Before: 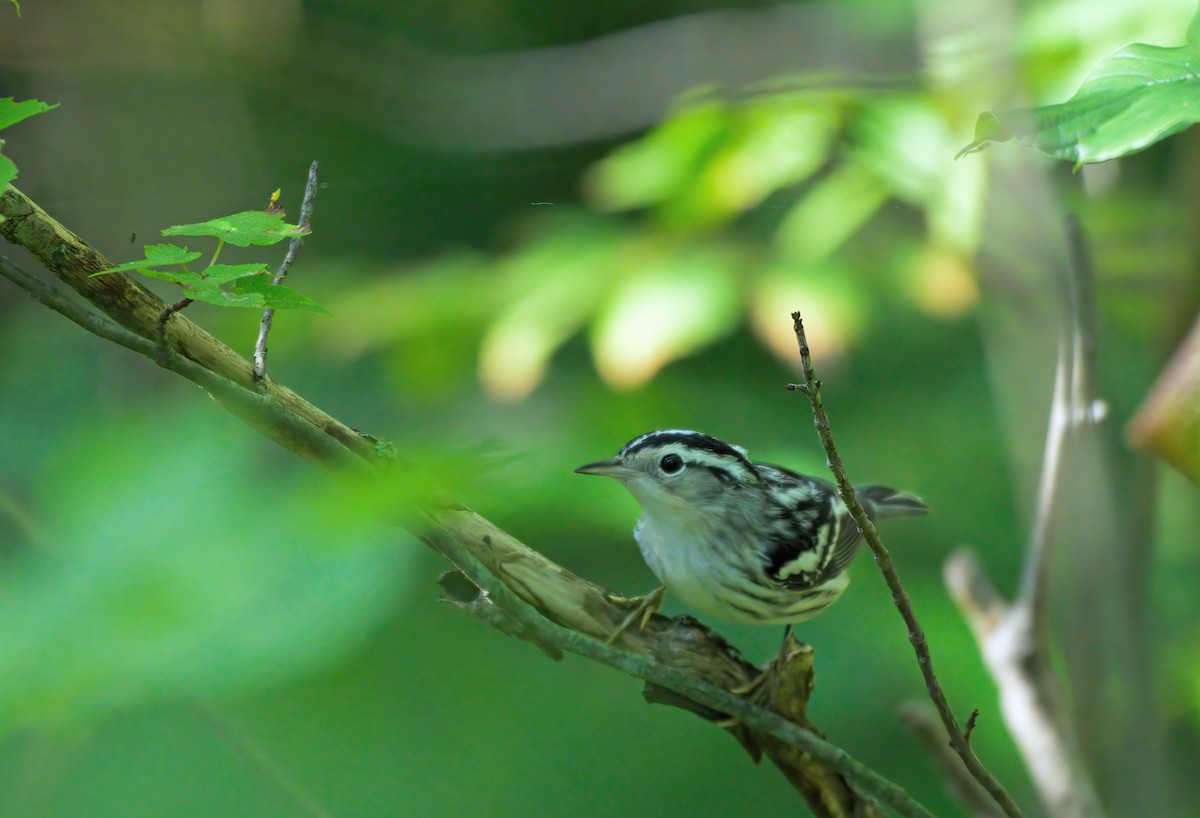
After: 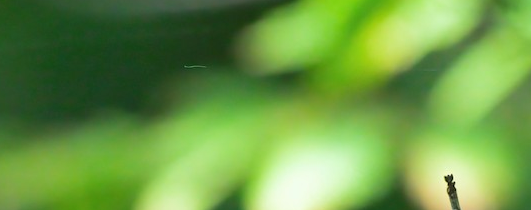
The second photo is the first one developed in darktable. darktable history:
crop: left 28.98%, top 16.821%, right 26.73%, bottom 57.477%
